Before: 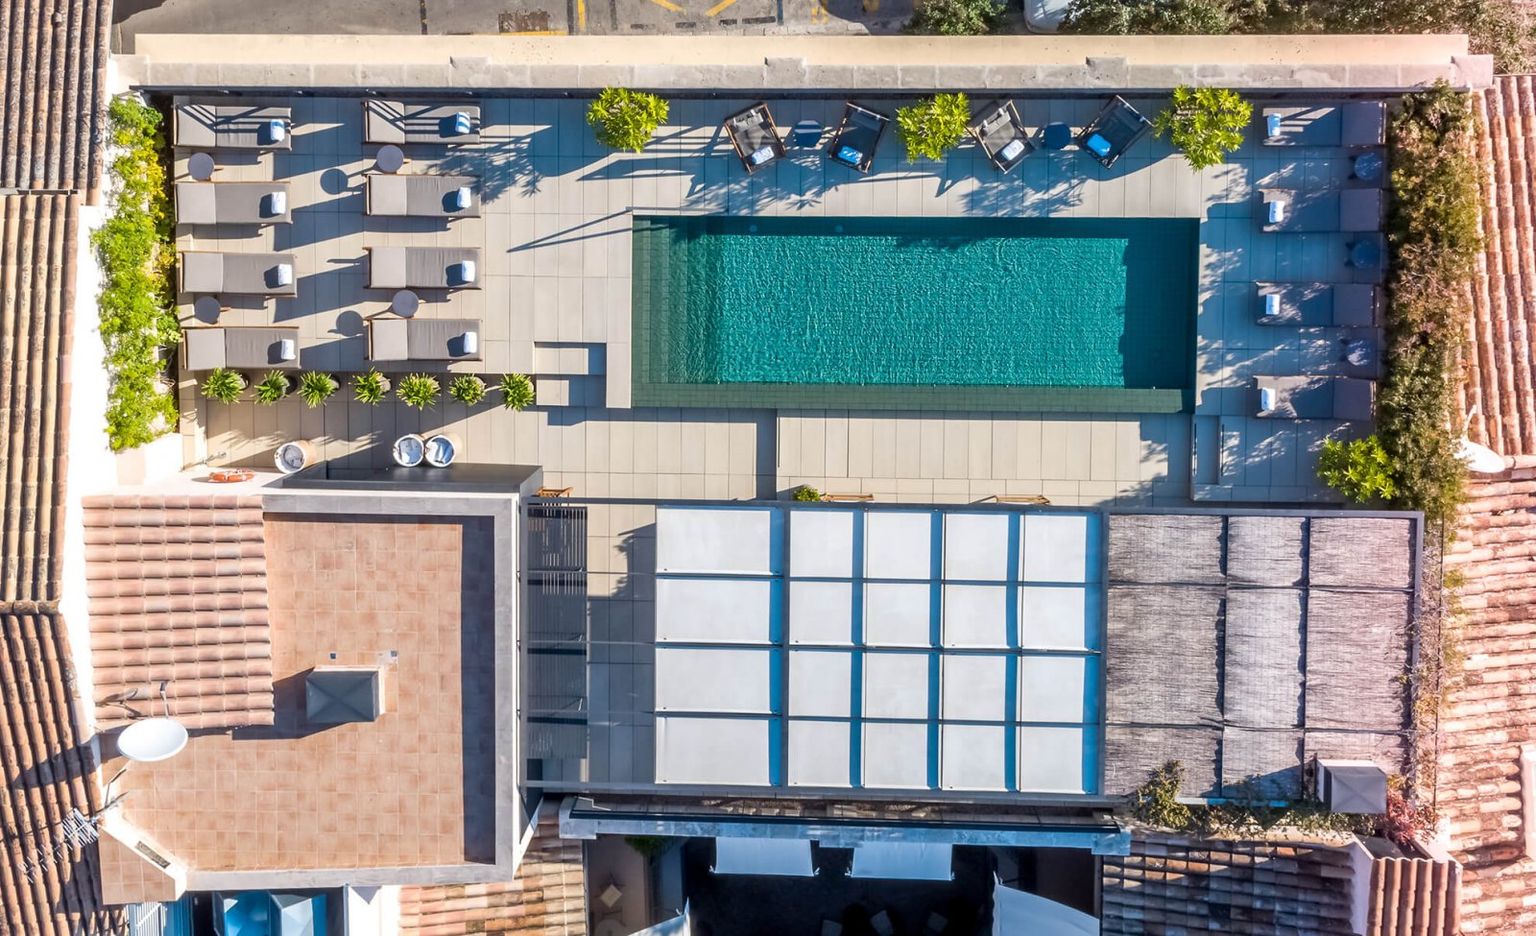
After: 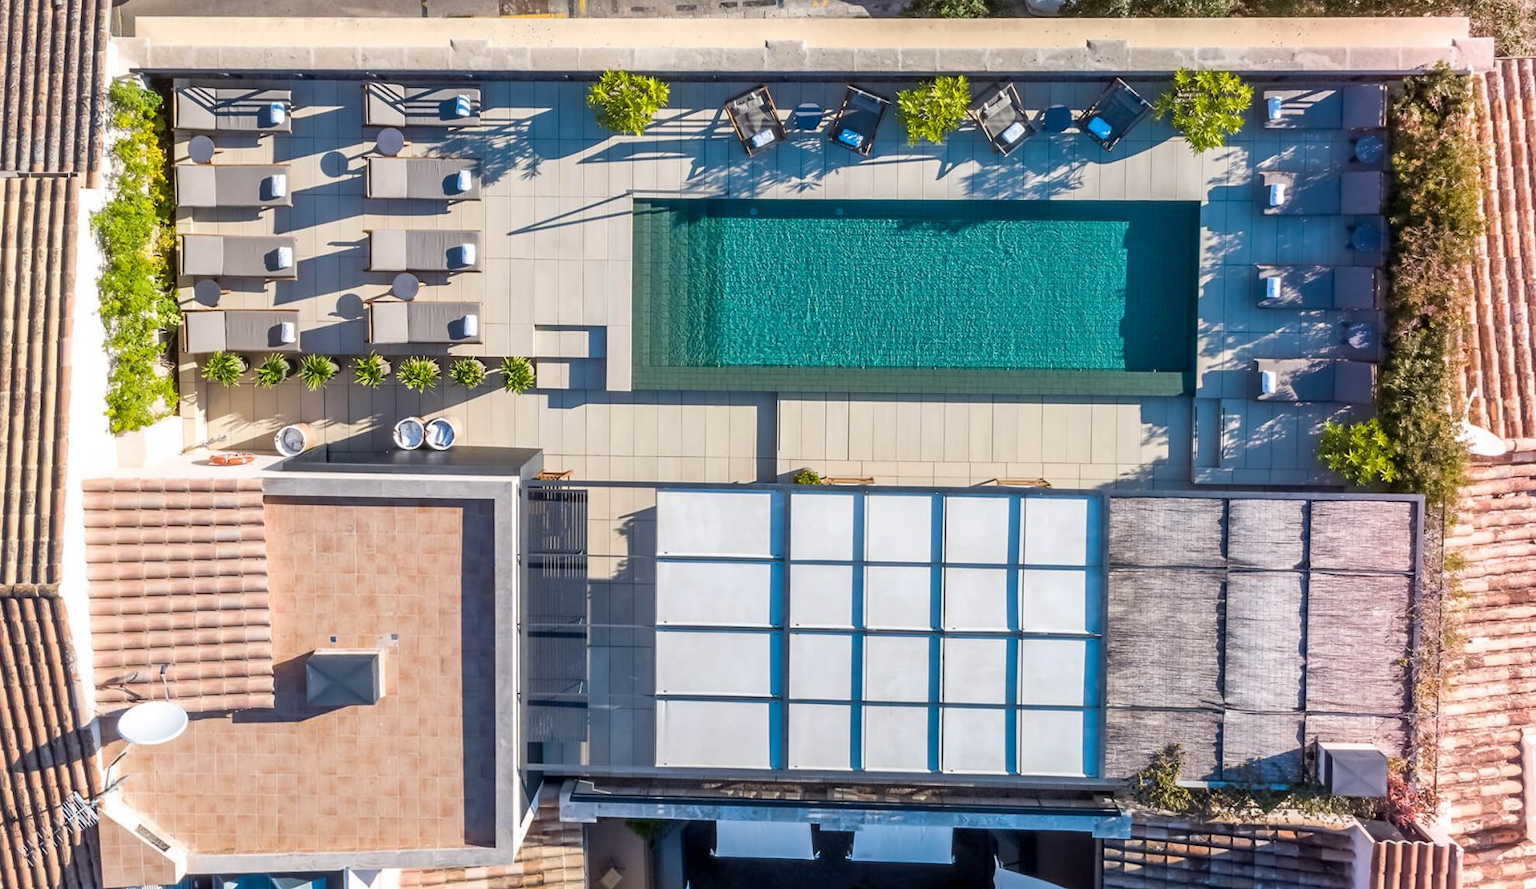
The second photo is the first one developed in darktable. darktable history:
crop and rotate: top 1.894%, bottom 3.098%
